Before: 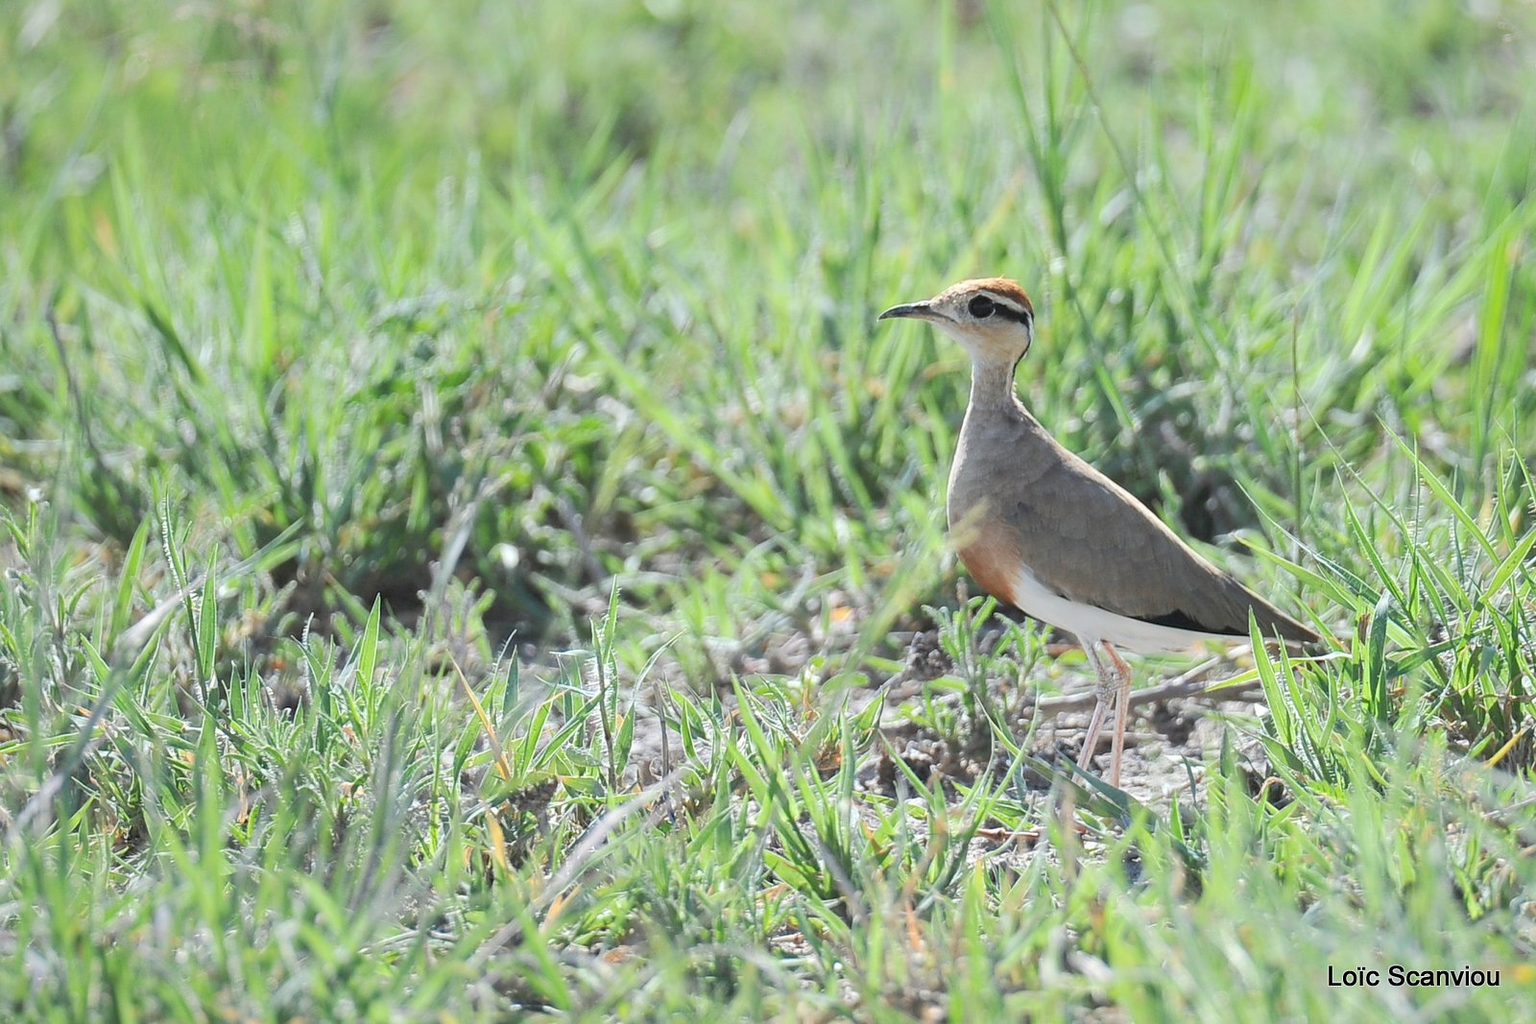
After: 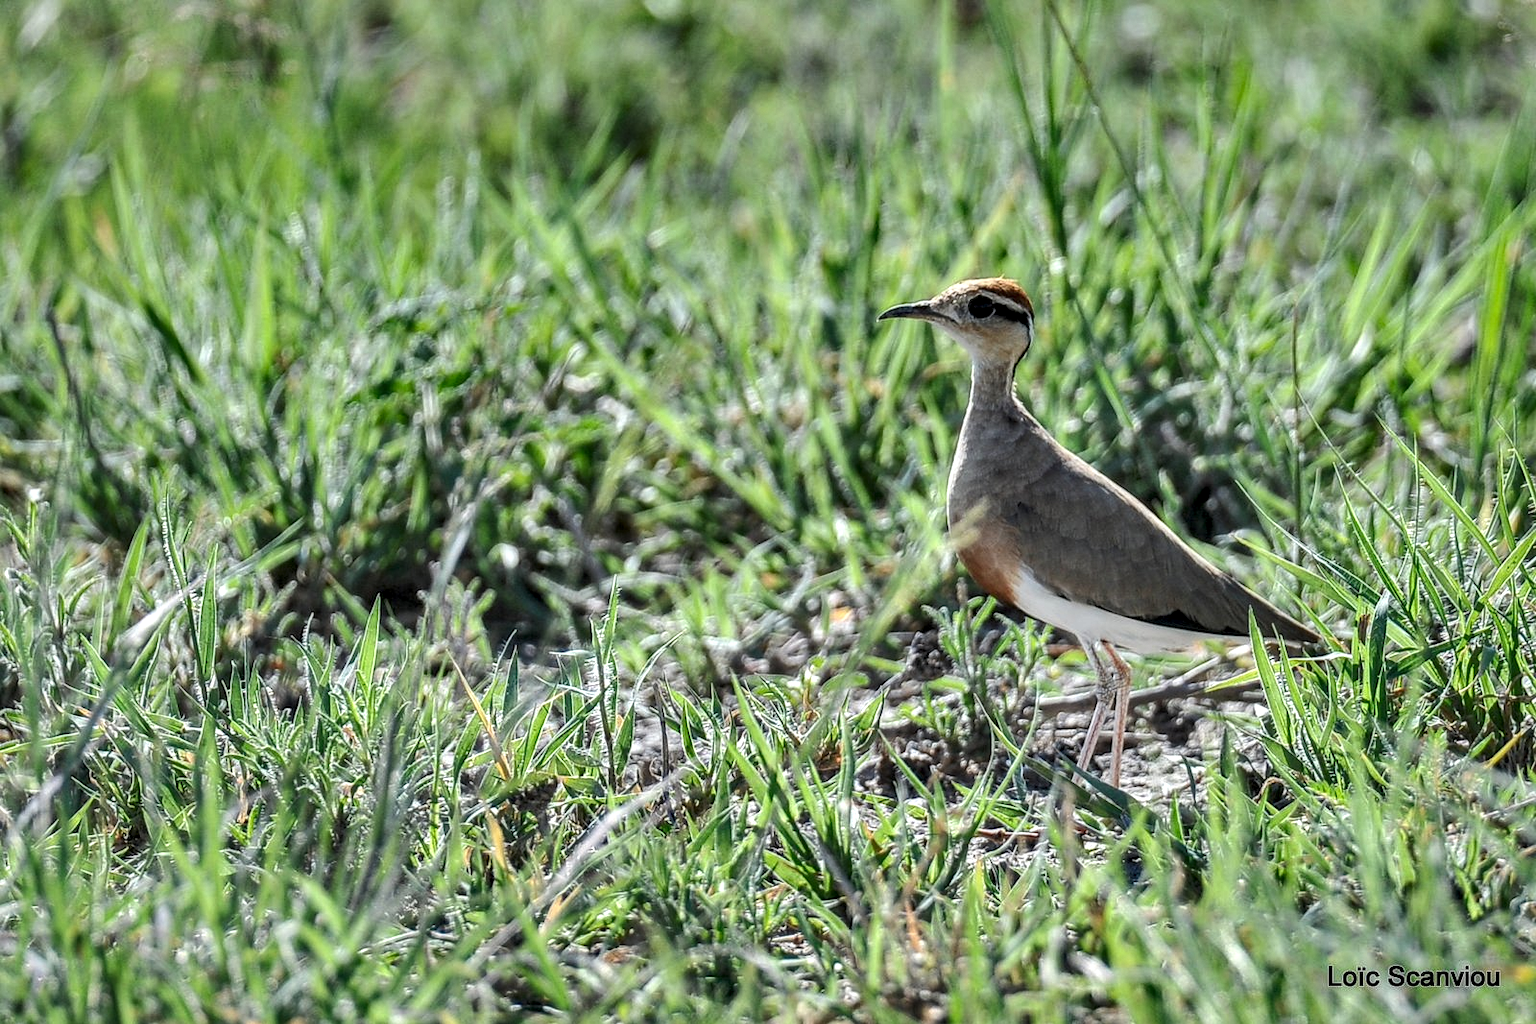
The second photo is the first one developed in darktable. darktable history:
local contrast: highlights 15%, shadows 39%, detail 184%, midtone range 0.477
shadows and highlights: white point adjustment -3.72, highlights -63.33, soften with gaussian
